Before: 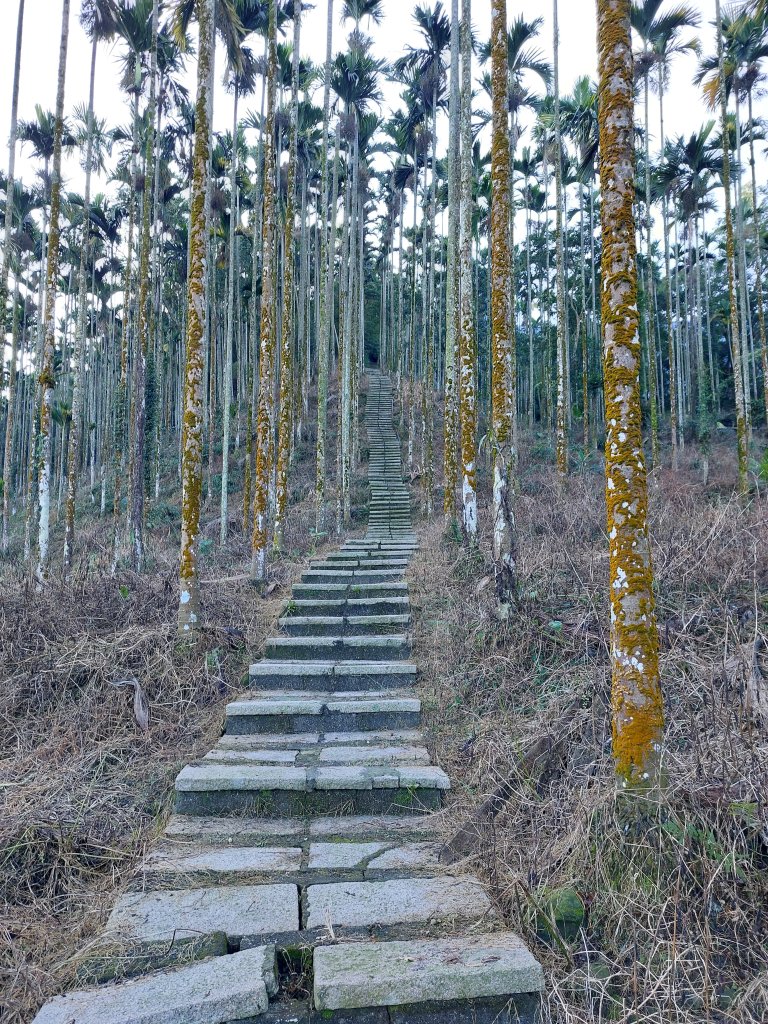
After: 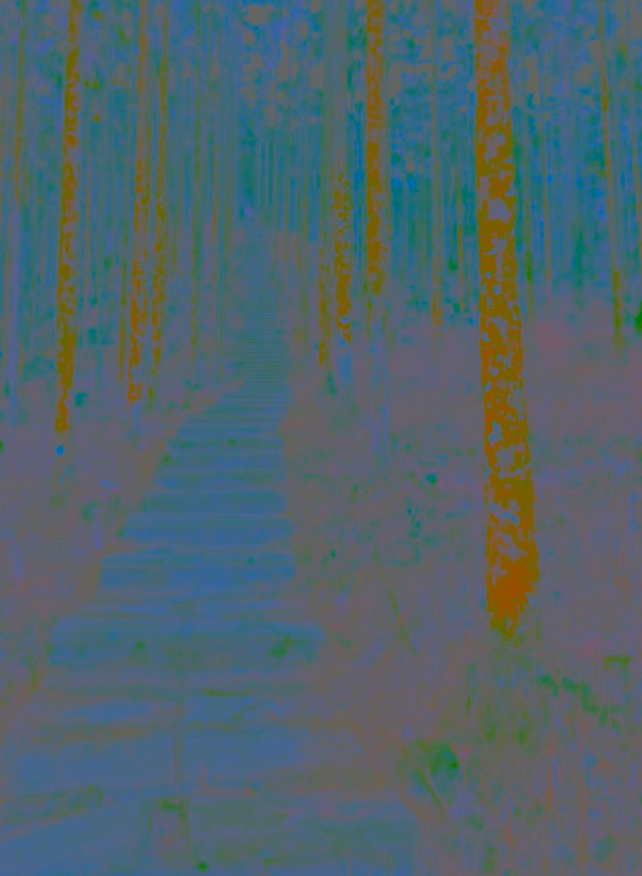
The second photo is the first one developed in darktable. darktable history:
sharpen: on, module defaults
shadows and highlights: radius 107.23, shadows 45.73, highlights -67.4, low approximation 0.01, soften with gaussian
contrast brightness saturation: contrast -0.982, brightness -0.155, saturation 0.733
crop: left 16.309%, top 14.36%
